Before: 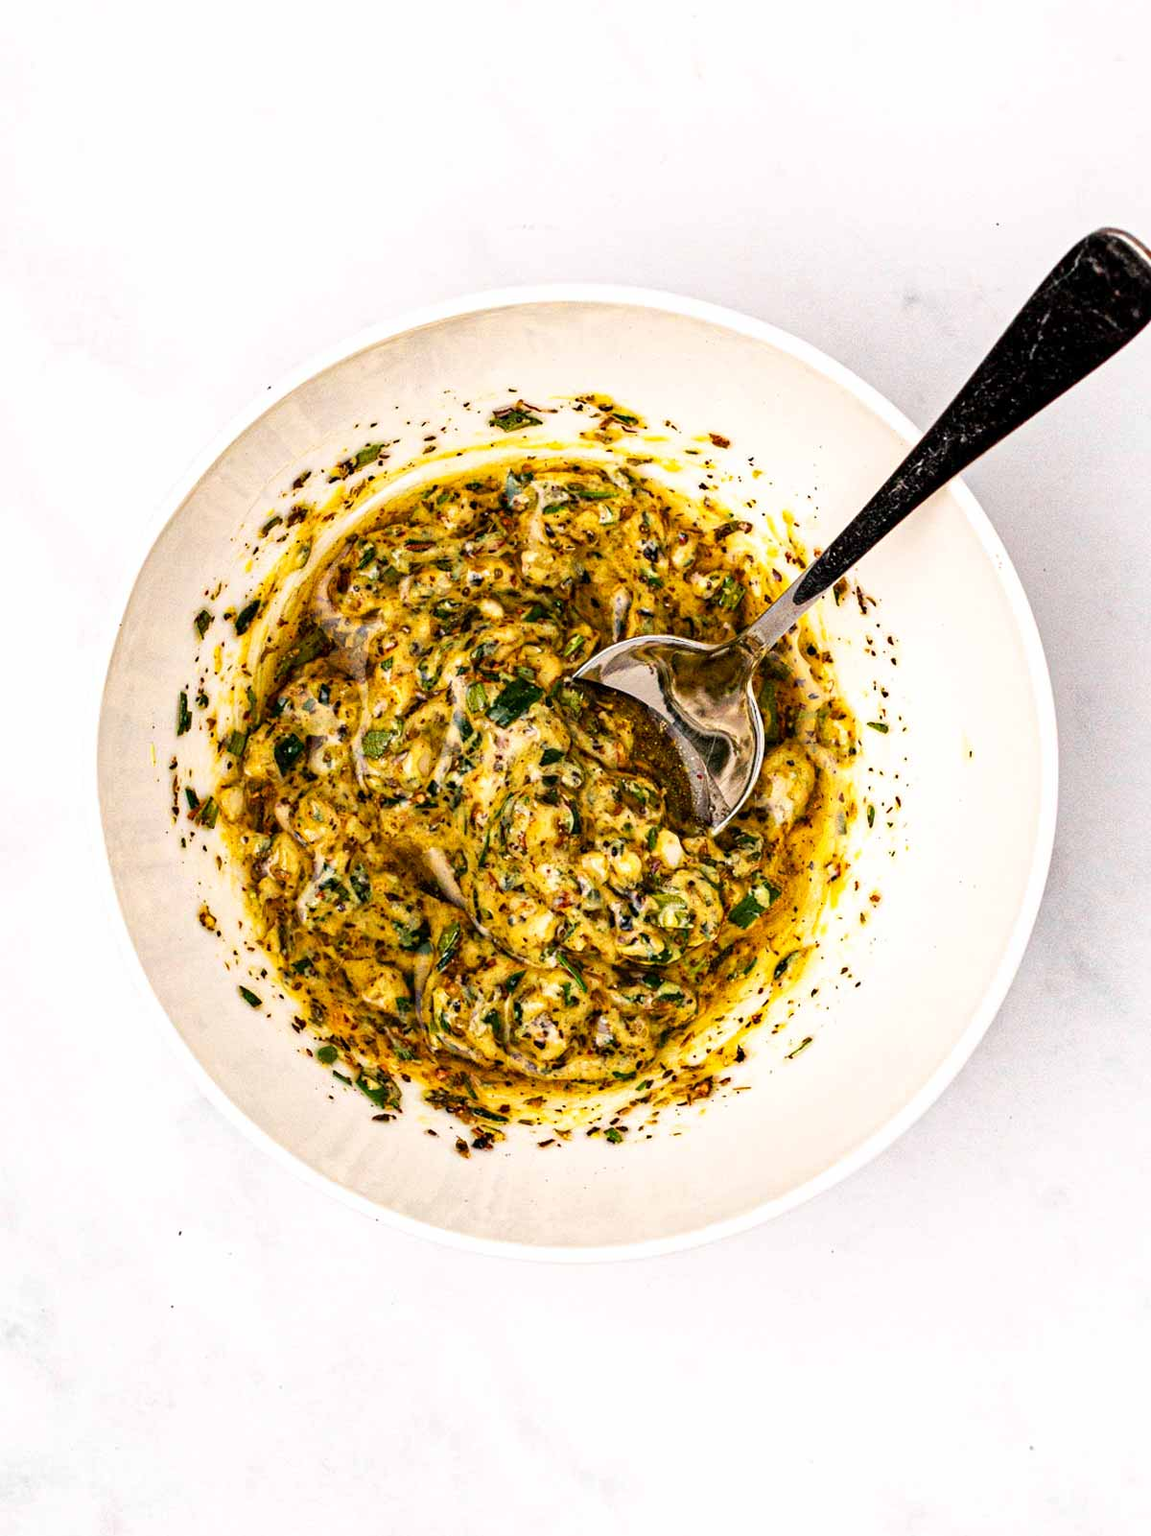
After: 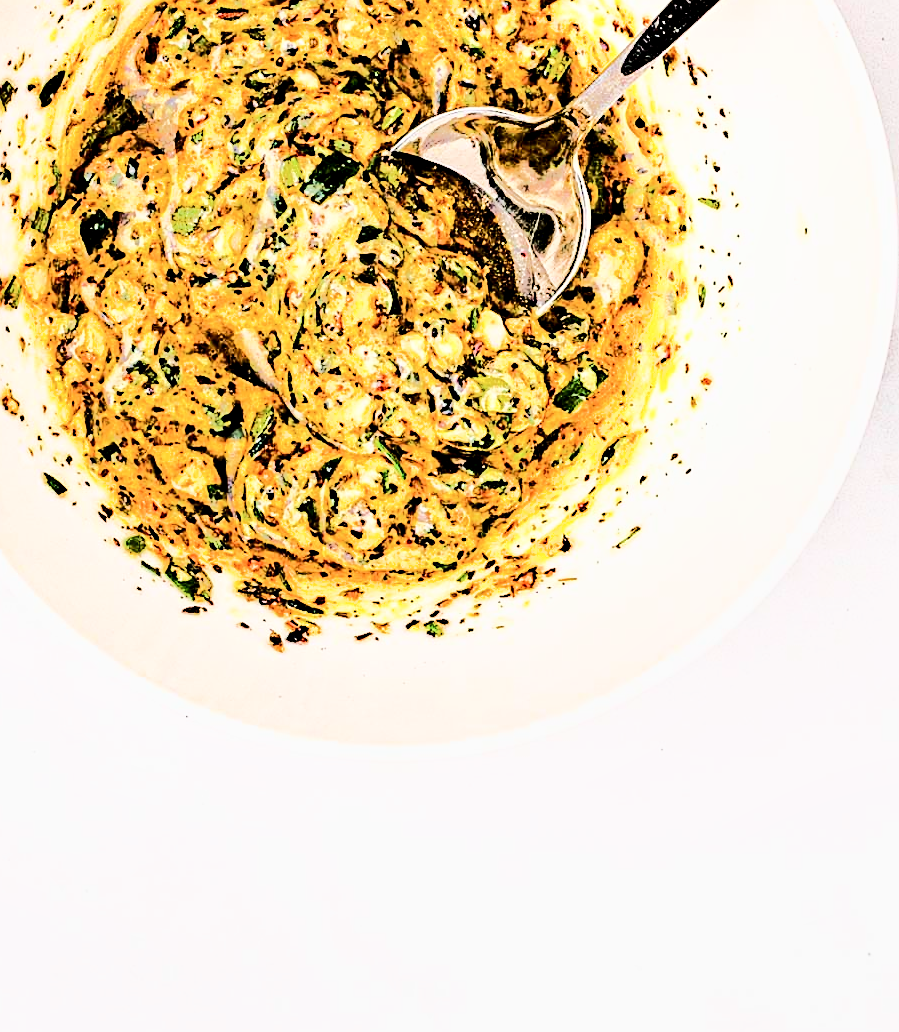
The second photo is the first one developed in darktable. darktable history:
exposure: exposure 0.516 EV, compensate highlight preservation false
sharpen: on, module defaults
filmic rgb: black relative exposure -7.49 EV, white relative exposure 4.99 EV, hardness 3.32, contrast 1.299
local contrast: highlights 104%, shadows 101%, detail 120%, midtone range 0.2
contrast brightness saturation: contrast 0.295
crop and rotate: left 17.191%, top 34.669%, right 7.823%, bottom 0.837%
tone equalizer: -8 EV -0.532 EV, -7 EV -0.345 EV, -6 EV -0.089 EV, -5 EV 0.446 EV, -4 EV 0.968 EV, -3 EV 0.797 EV, -2 EV -0.015 EV, -1 EV 0.141 EV, +0 EV -0.02 EV, edges refinement/feathering 500, mask exposure compensation -1.57 EV, preserve details no
levels: black 0.086%
